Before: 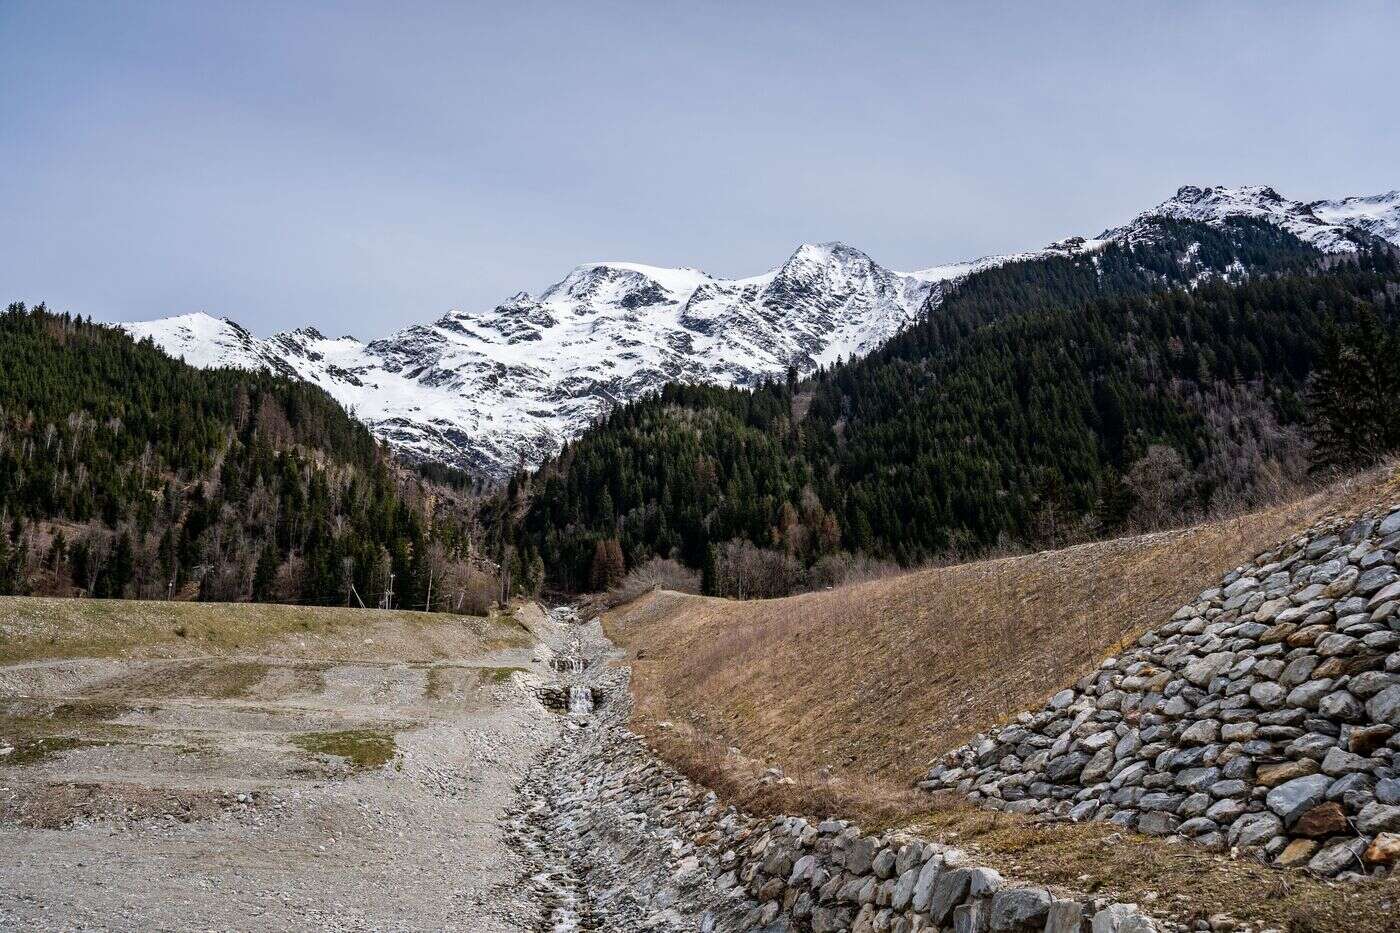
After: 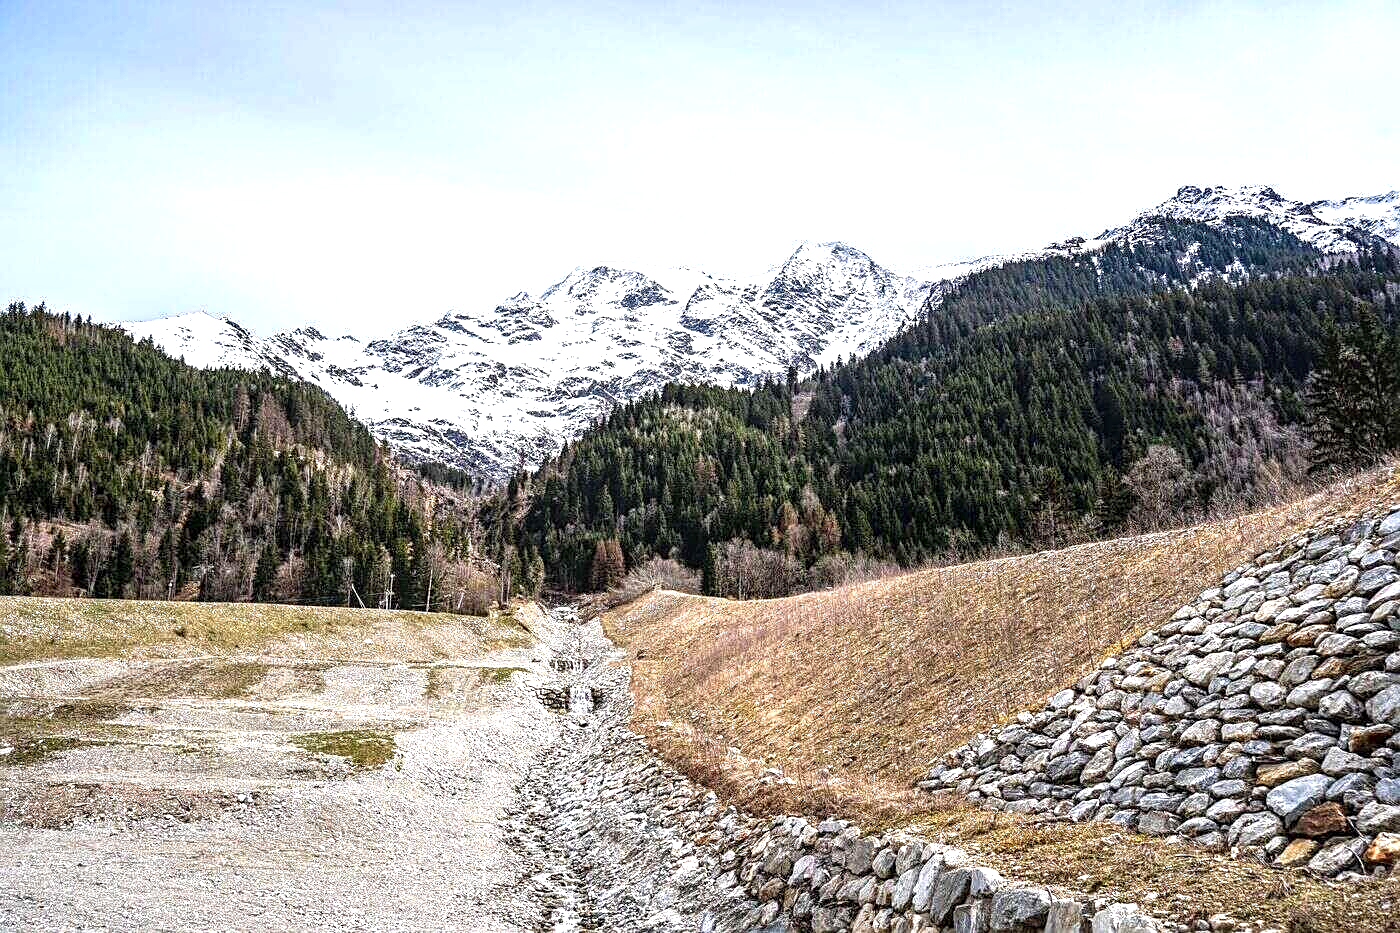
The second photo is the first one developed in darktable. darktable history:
local contrast: detail 130%
sharpen: on, module defaults
exposure: exposure 1.221 EV, compensate highlight preservation false
